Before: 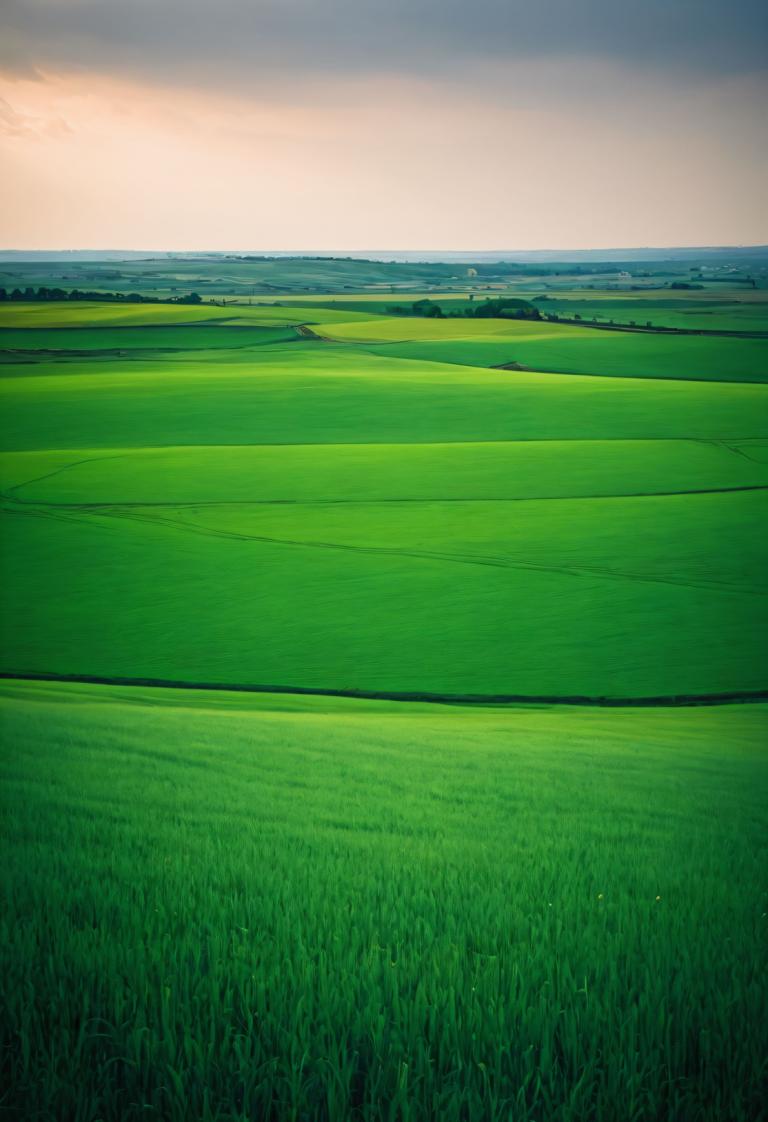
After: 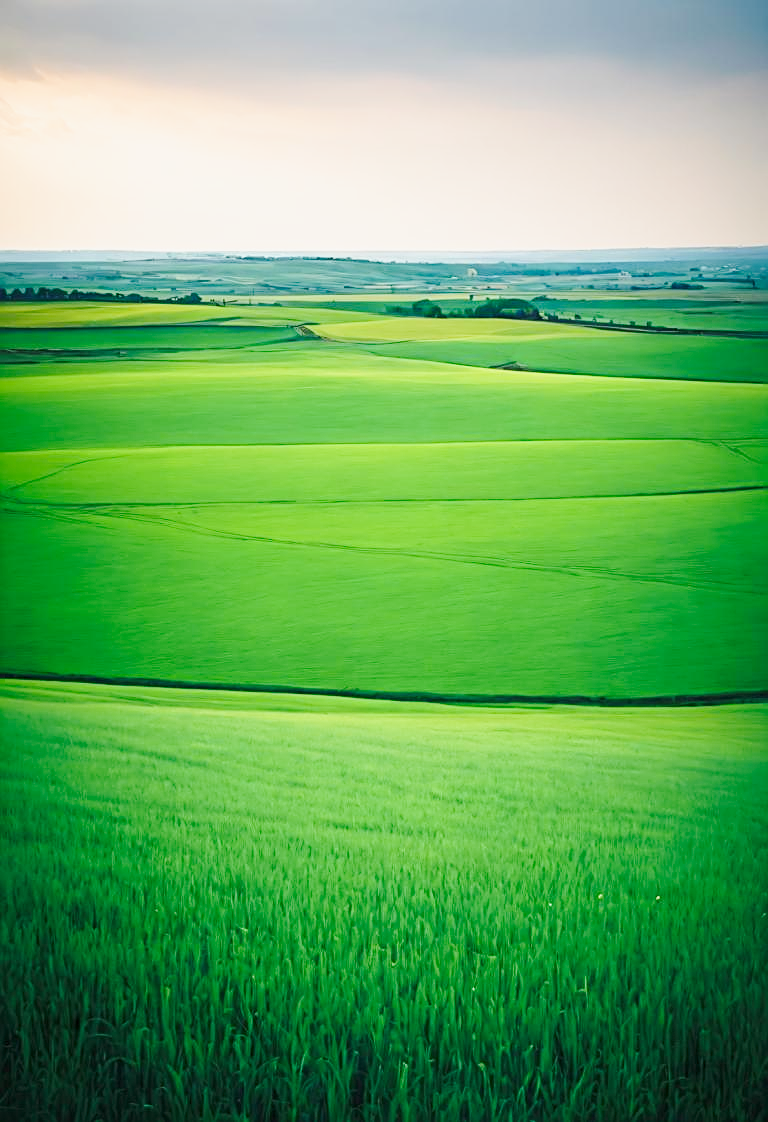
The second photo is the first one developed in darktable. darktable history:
base curve: curves: ch0 [(0, 0) (0.025, 0.046) (0.112, 0.277) (0.467, 0.74) (0.814, 0.929) (1, 0.942)], preserve colors none
sharpen: on, module defaults
